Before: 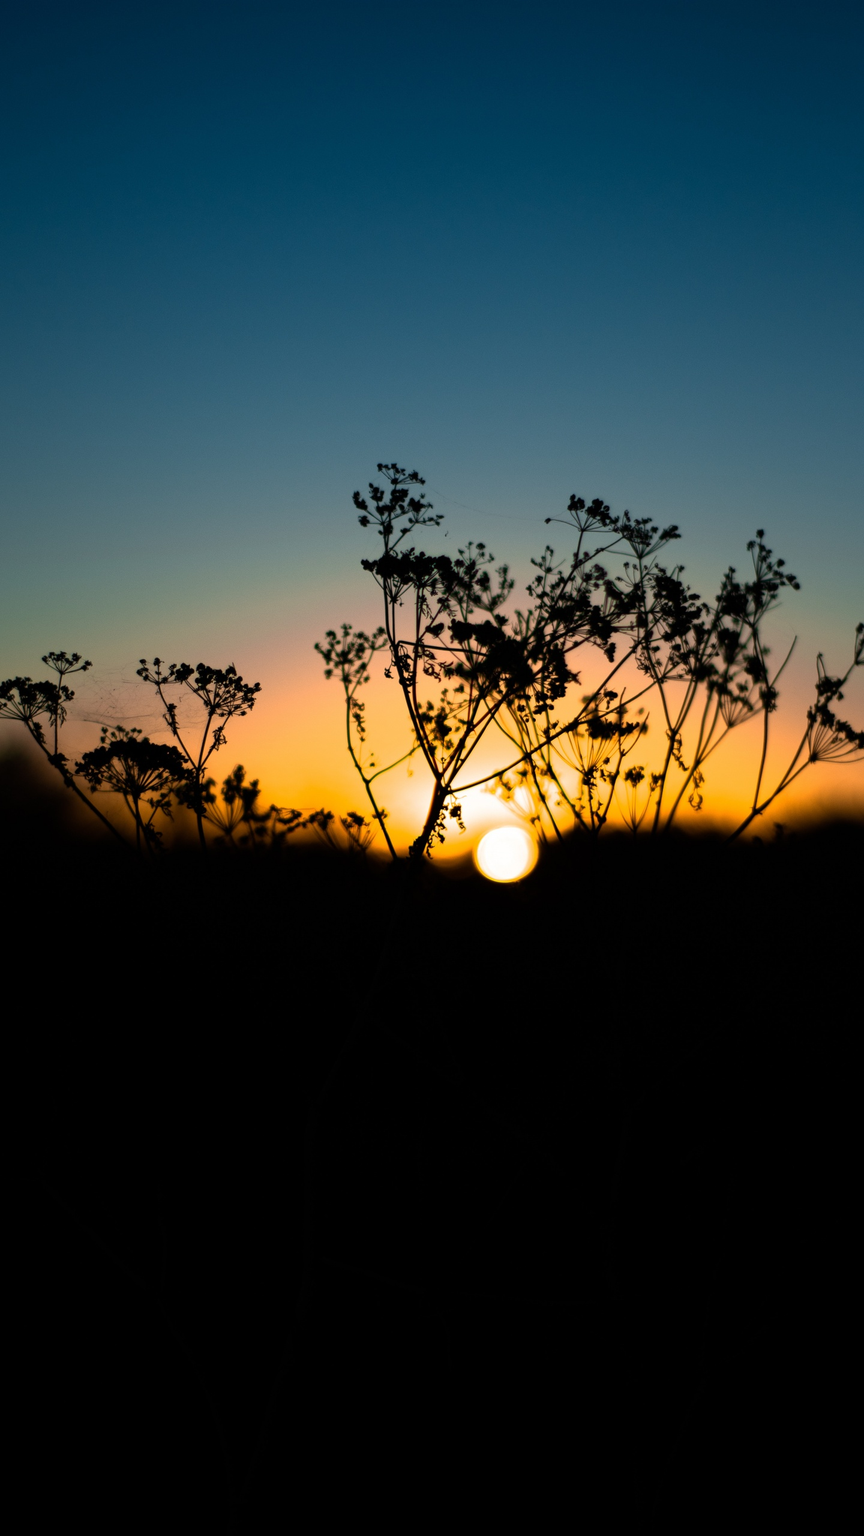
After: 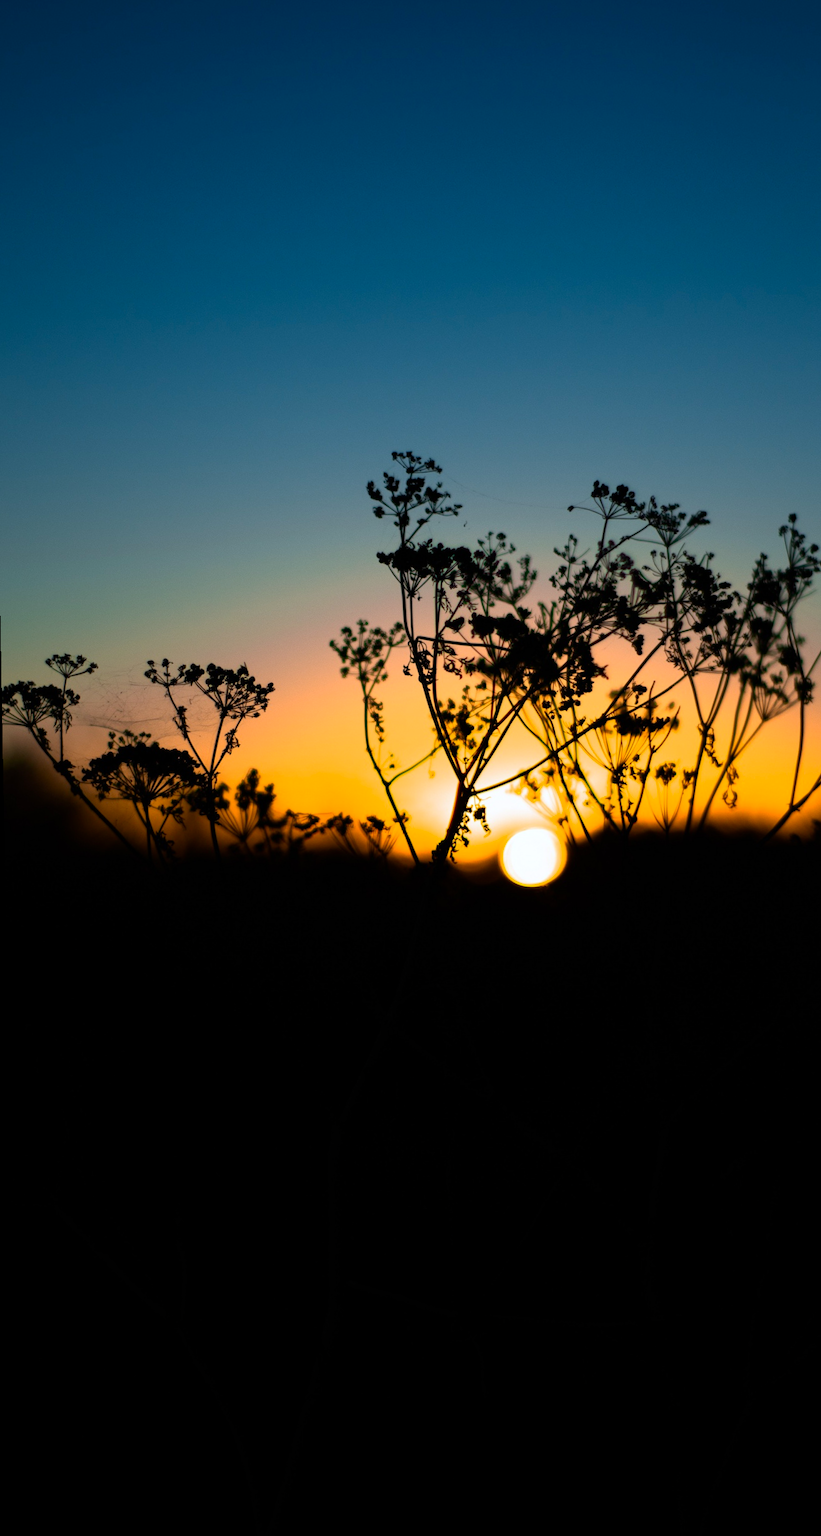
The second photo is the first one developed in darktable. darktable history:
white balance: red 0.98, blue 1.034
contrast brightness saturation: contrast 0.08, saturation 0.2
rotate and perspective: rotation -1°, crop left 0.011, crop right 0.989, crop top 0.025, crop bottom 0.975
crop: right 9.509%, bottom 0.031%
